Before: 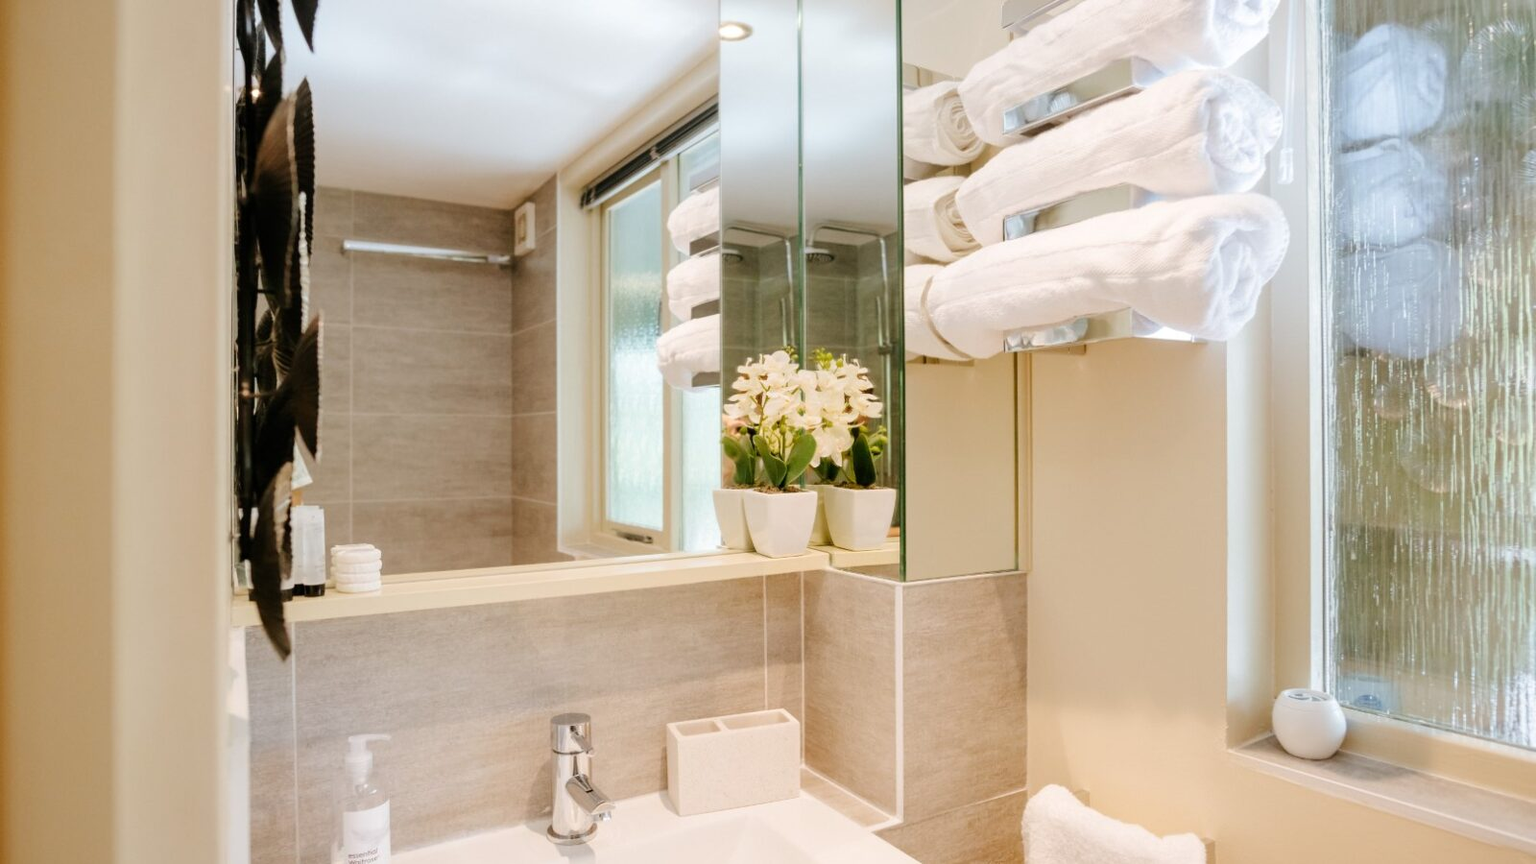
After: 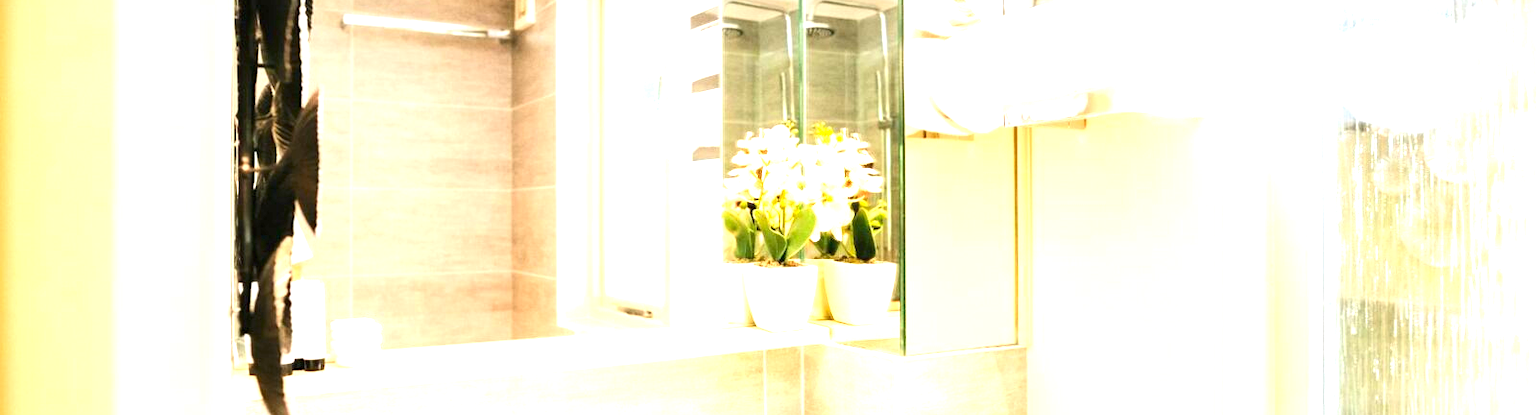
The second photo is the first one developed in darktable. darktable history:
color correction: highlights a* -0.08, highlights b* 0.081
crop and rotate: top 26.177%, bottom 25.664%
contrast brightness saturation: contrast 0.104, brightness 0.034, saturation 0.086
exposure: black level correction 0, exposure 1.889 EV, compensate highlight preservation false
